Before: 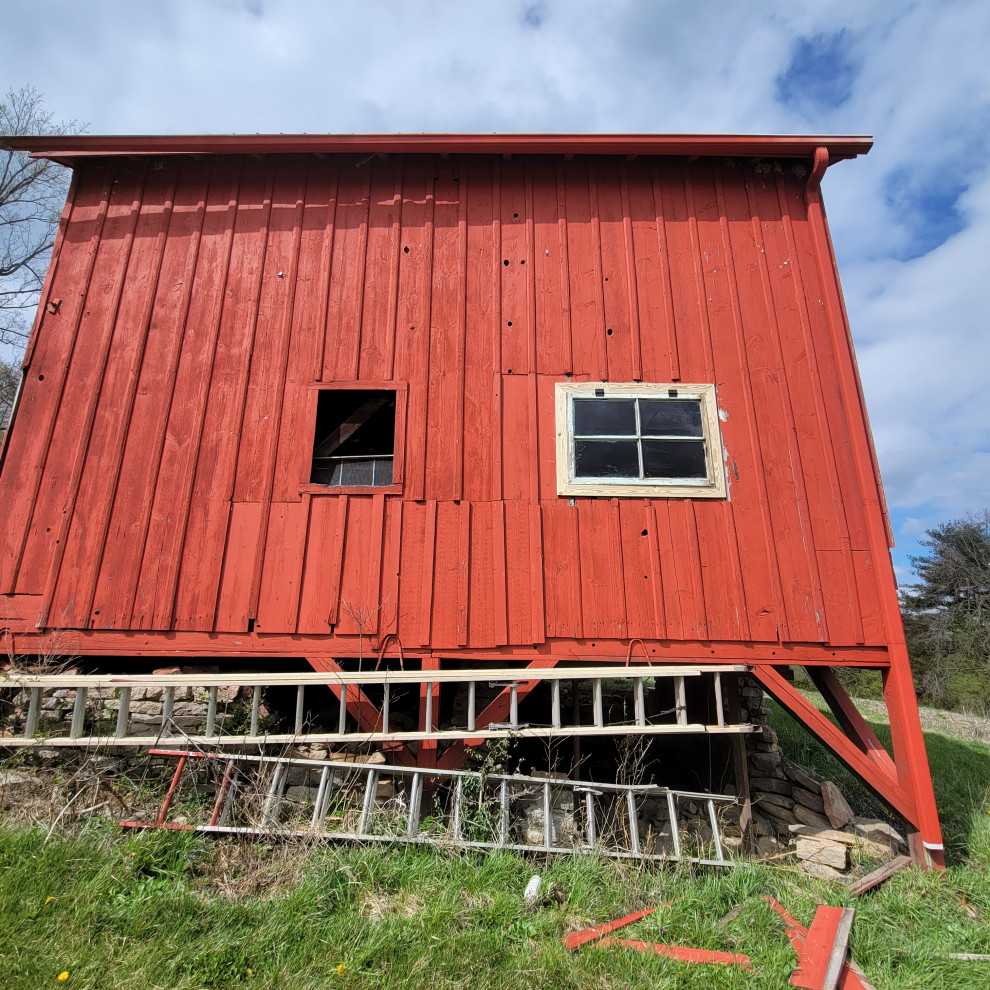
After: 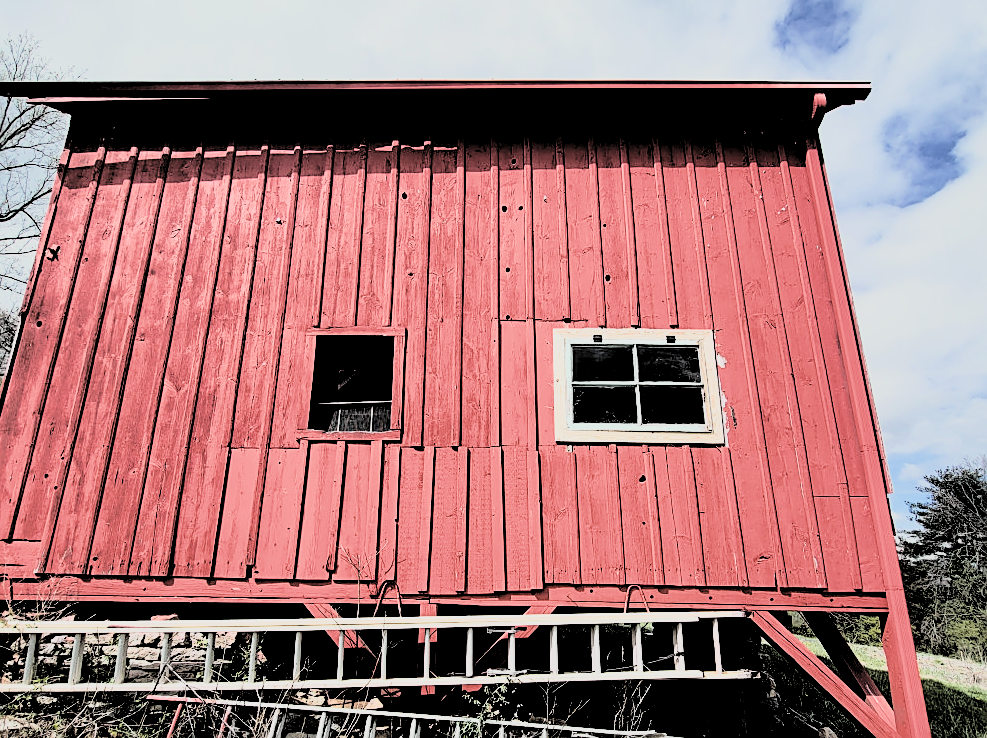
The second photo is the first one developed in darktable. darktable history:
crop: left 0.206%, top 5.532%, bottom 19.901%
levels: levels [0.514, 0.759, 1]
tone curve: curves: ch0 [(0, 0.026) (0.172, 0.194) (0.398, 0.437) (0.469, 0.544) (0.612, 0.741) (0.845, 0.926) (1, 0.968)]; ch1 [(0, 0) (0.437, 0.453) (0.472, 0.467) (0.502, 0.502) (0.531, 0.537) (0.574, 0.583) (0.617, 0.64) (0.699, 0.749) (0.859, 0.919) (1, 1)]; ch2 [(0, 0) (0.33, 0.301) (0.421, 0.443) (0.476, 0.502) (0.511, 0.504) (0.553, 0.55) (0.595, 0.586) (0.664, 0.664) (1, 1)], color space Lab, independent channels, preserve colors none
sharpen: on, module defaults
tone equalizer: -8 EV -0.443 EV, -7 EV -0.369 EV, -6 EV -0.34 EV, -5 EV -0.221 EV, -3 EV 0.195 EV, -2 EV 0.336 EV, -1 EV 0.388 EV, +0 EV 0.421 EV, mask exposure compensation -0.515 EV
exposure: black level correction 0, exposure 1.189 EV, compensate highlight preservation false
filmic rgb: black relative exposure -7.65 EV, white relative exposure 4.56 EV, hardness 3.61
